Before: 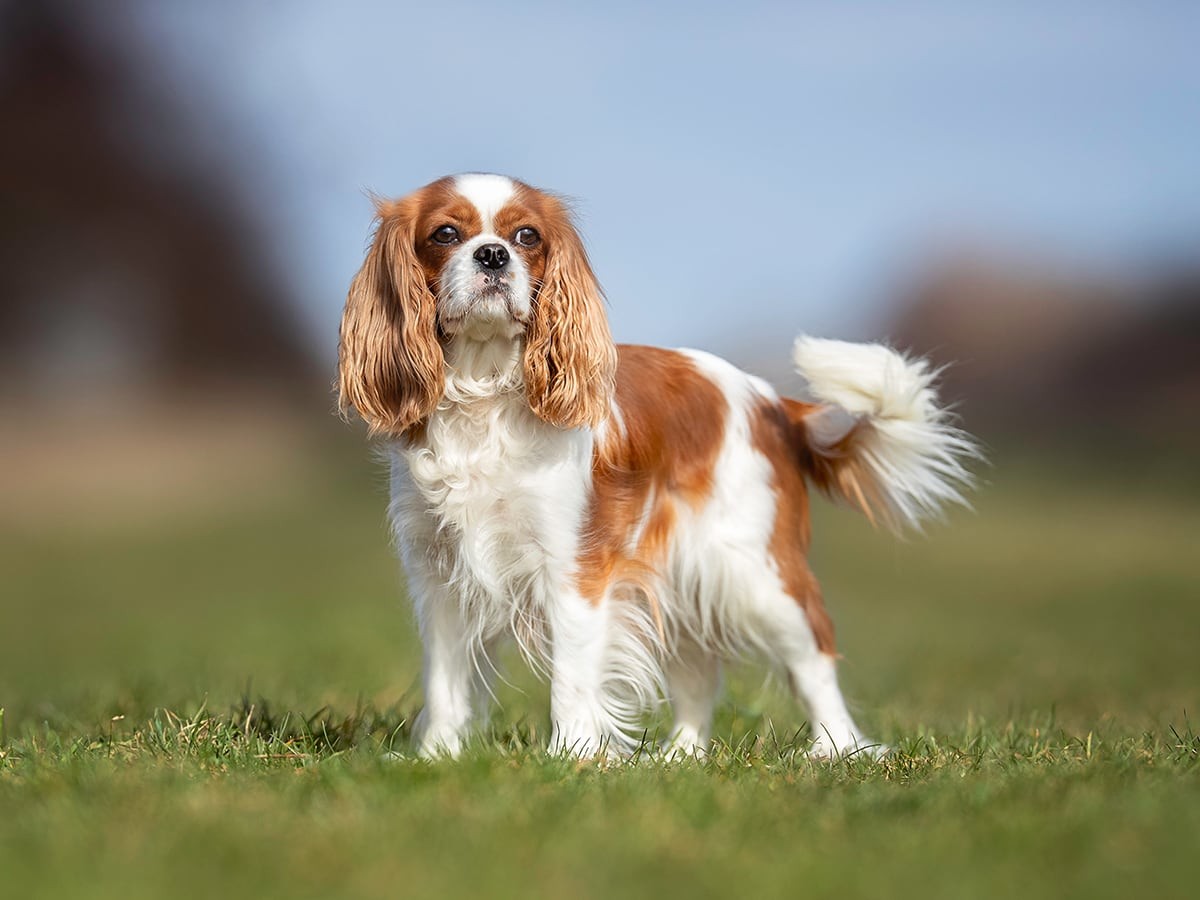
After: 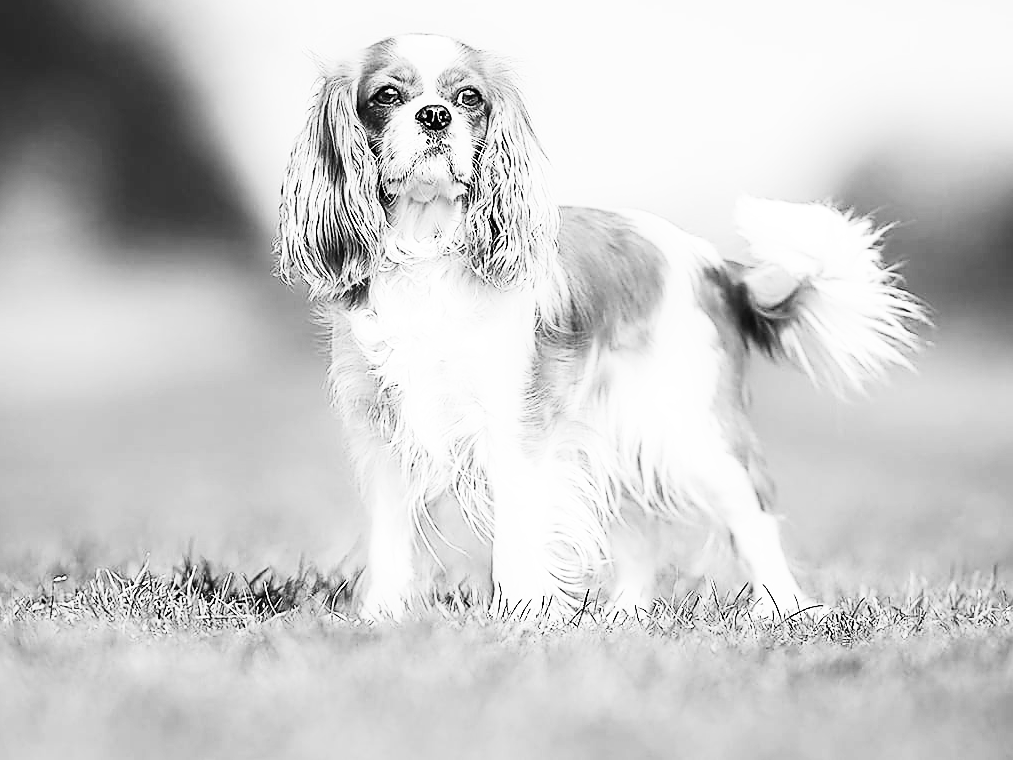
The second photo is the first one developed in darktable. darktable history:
base curve: curves: ch0 [(0, 0) (0.007, 0.004) (0.027, 0.03) (0.046, 0.07) (0.207, 0.54) (0.442, 0.872) (0.673, 0.972) (1, 1)], preserve colors none
contrast brightness saturation: contrast 0.2, brightness 0.16, saturation 0.22
monochrome: on, module defaults
sharpen: radius 1.4, amount 1.25, threshold 0.7
crop and rotate: left 4.842%, top 15.51%, right 10.668%
